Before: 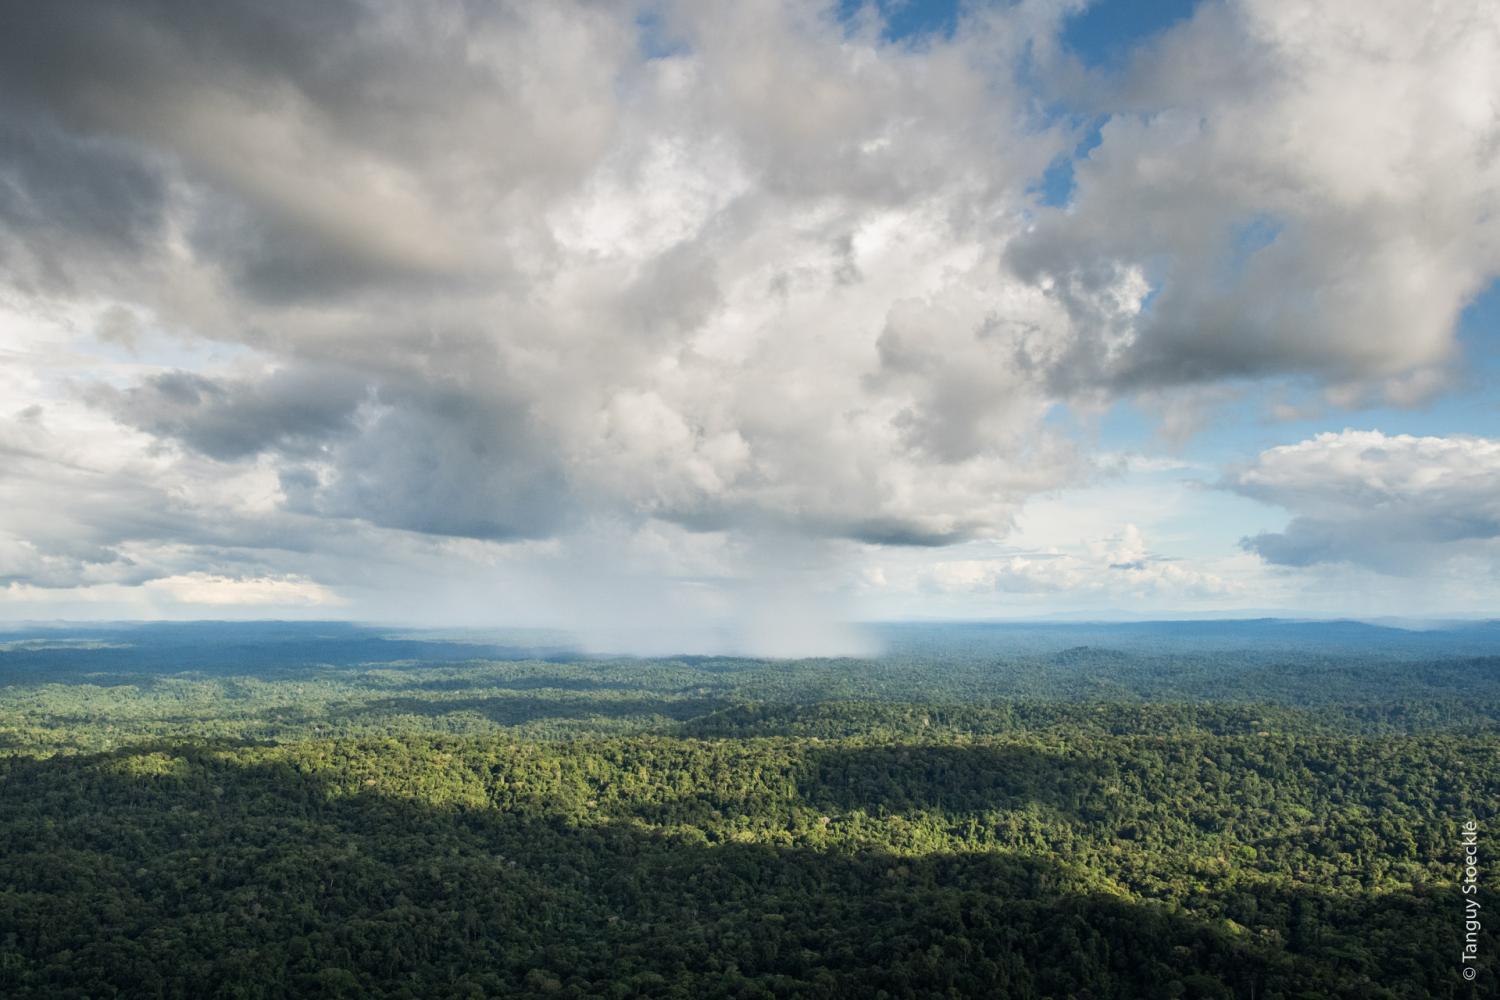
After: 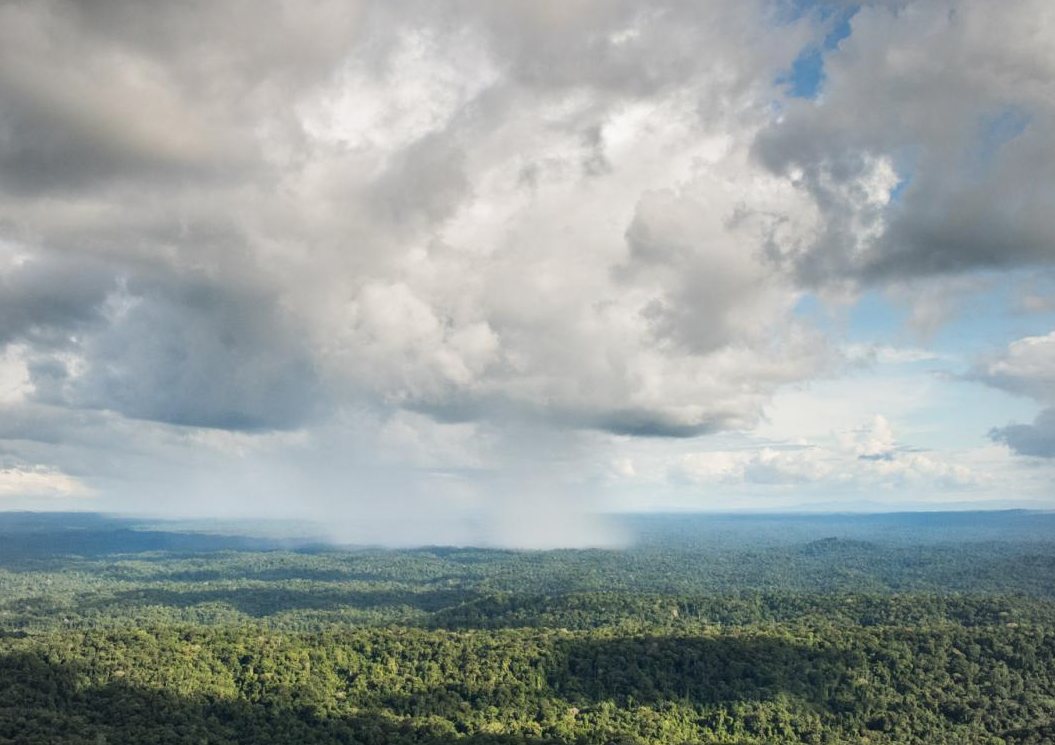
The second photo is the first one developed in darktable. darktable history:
crop and rotate: left 16.745%, top 10.949%, right 12.91%, bottom 14.518%
vignetting: brightness -0.17
